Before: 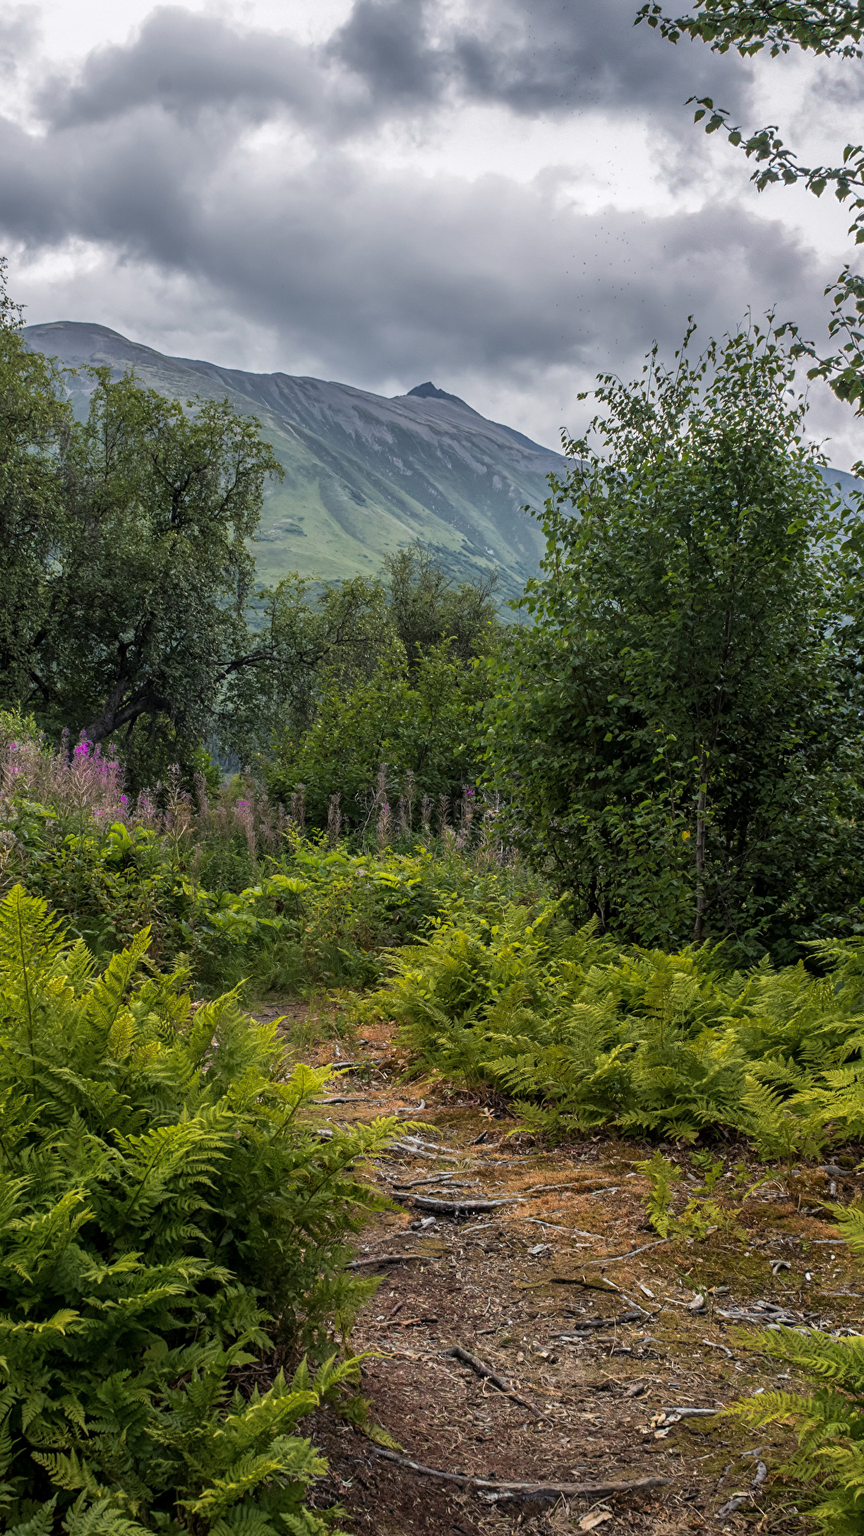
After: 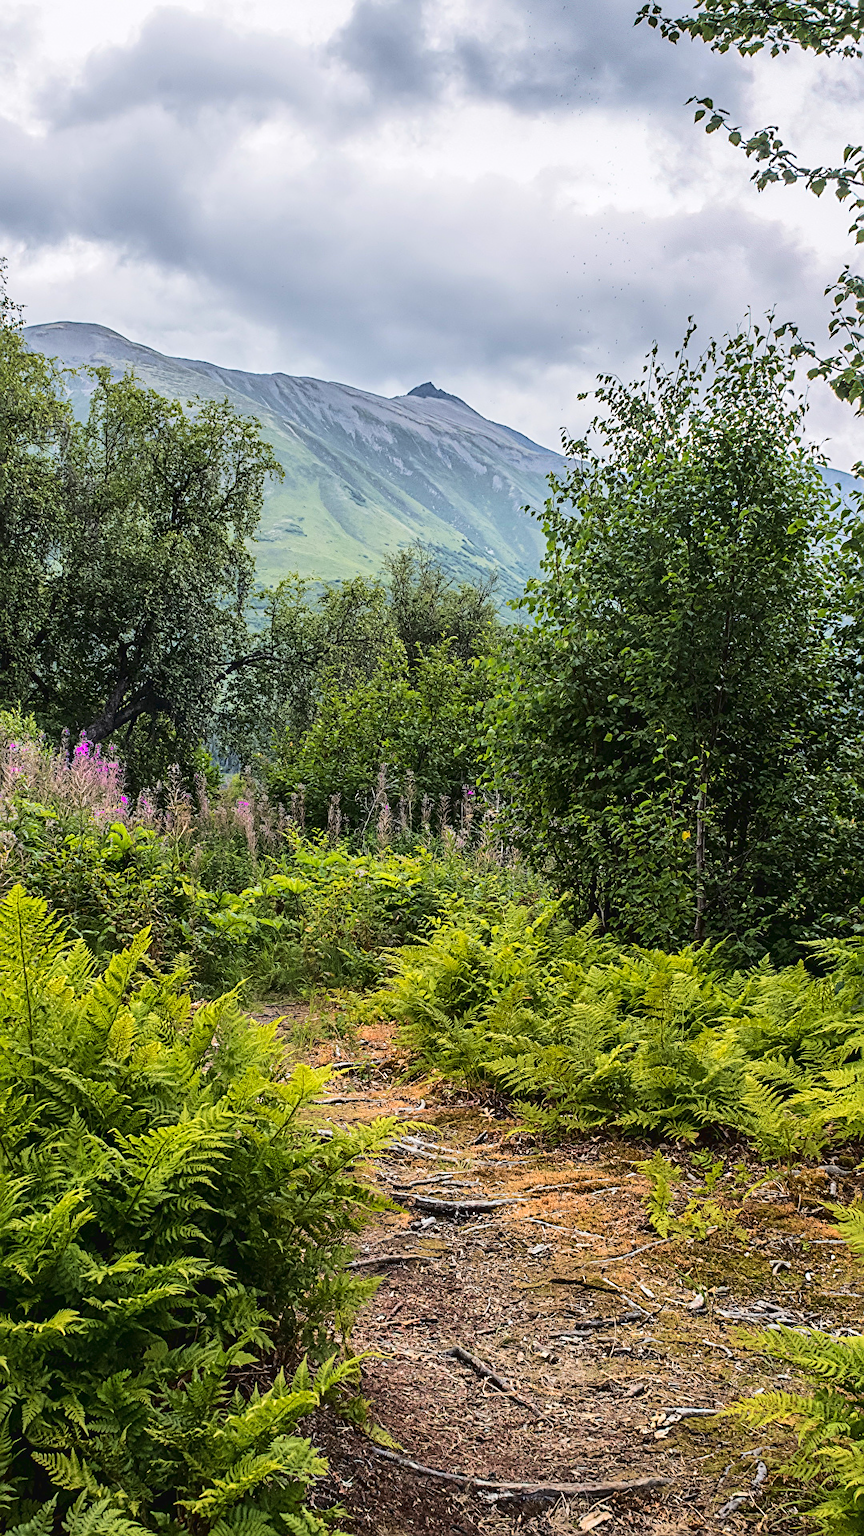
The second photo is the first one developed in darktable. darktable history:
sharpen: on, module defaults
tone curve: curves: ch0 [(0, 0.026) (0.146, 0.158) (0.272, 0.34) (0.453, 0.627) (0.687, 0.829) (1, 1)], color space Lab, linked channels, preserve colors none
